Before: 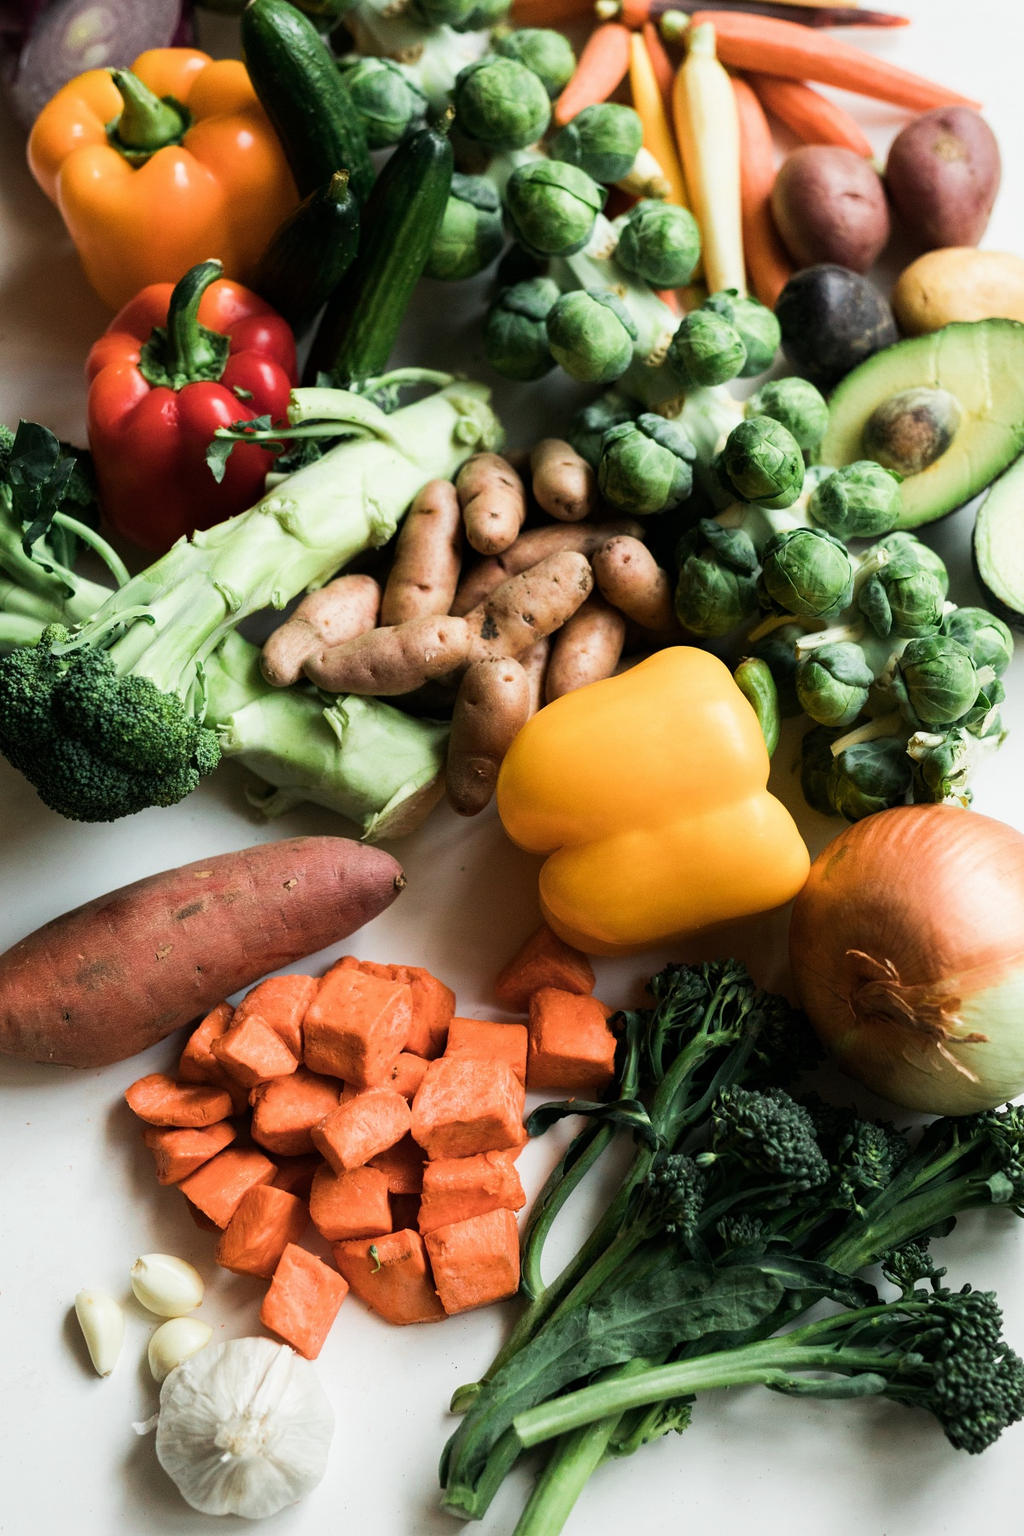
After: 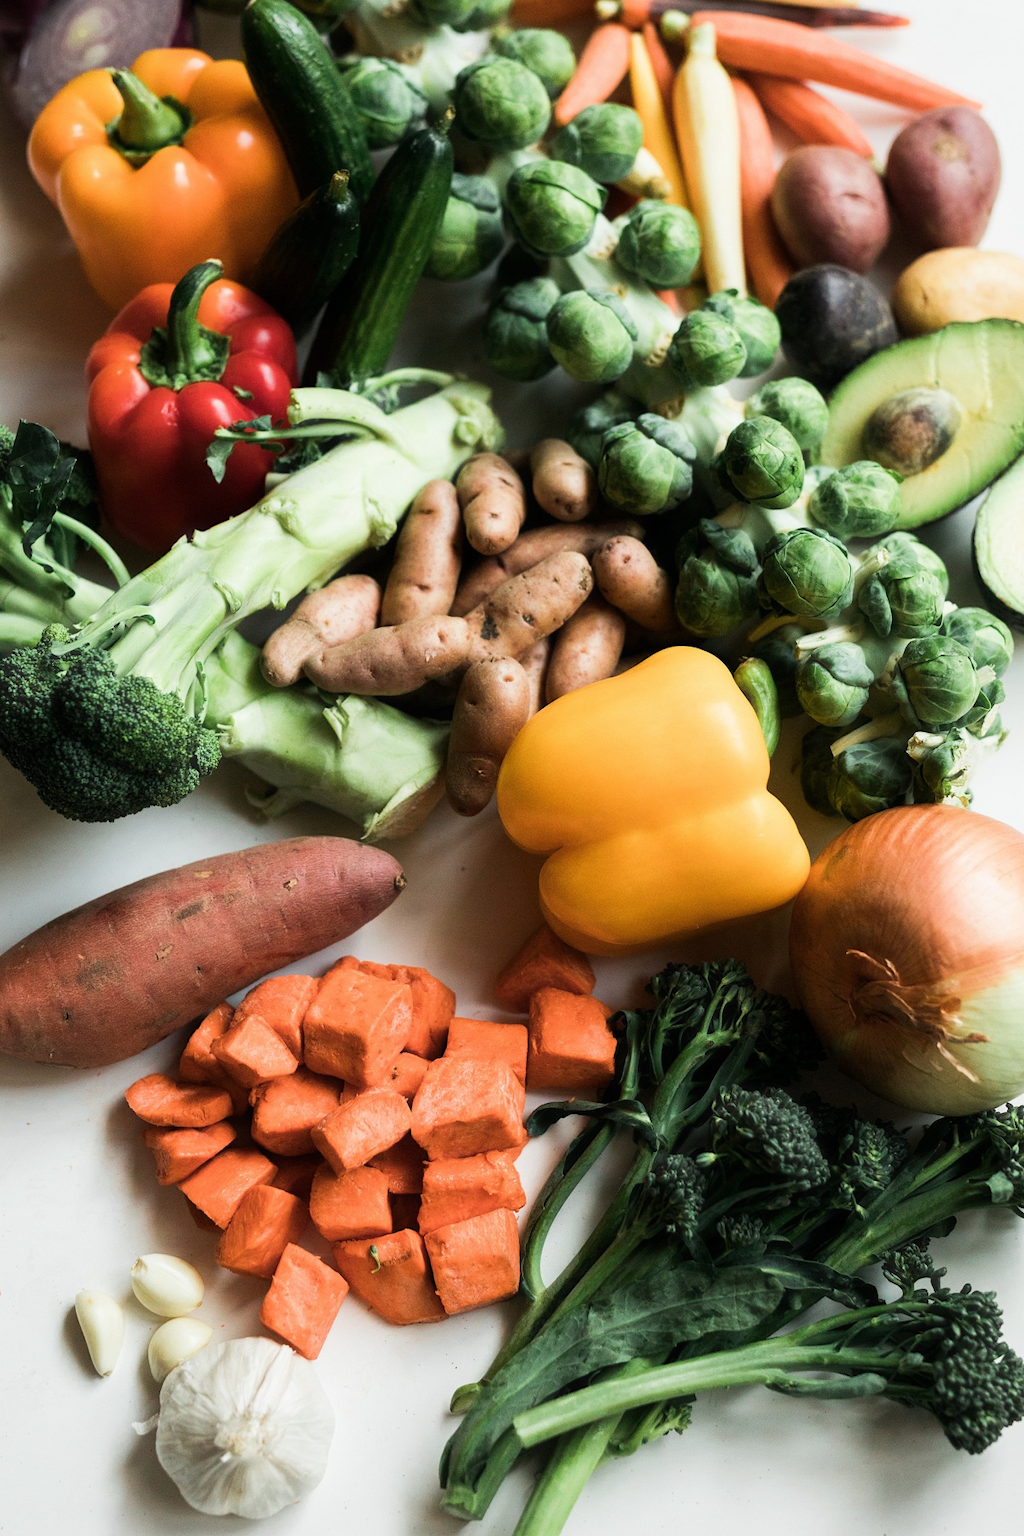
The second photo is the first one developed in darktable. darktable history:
haze removal: strength -0.05
white balance: emerald 1
